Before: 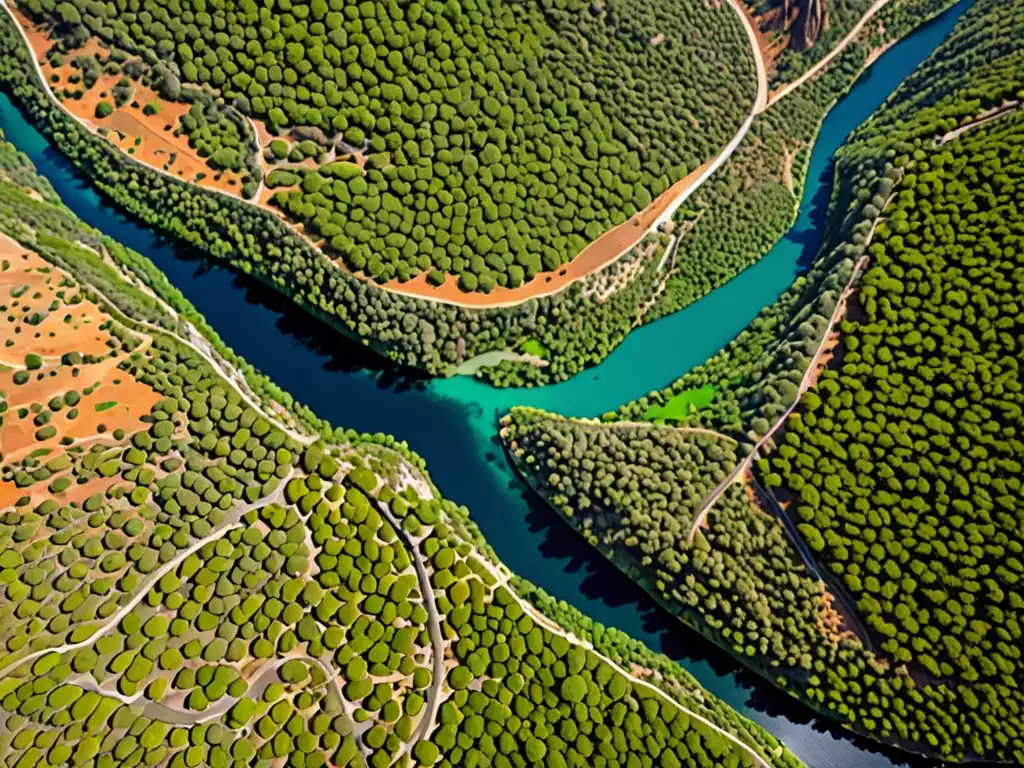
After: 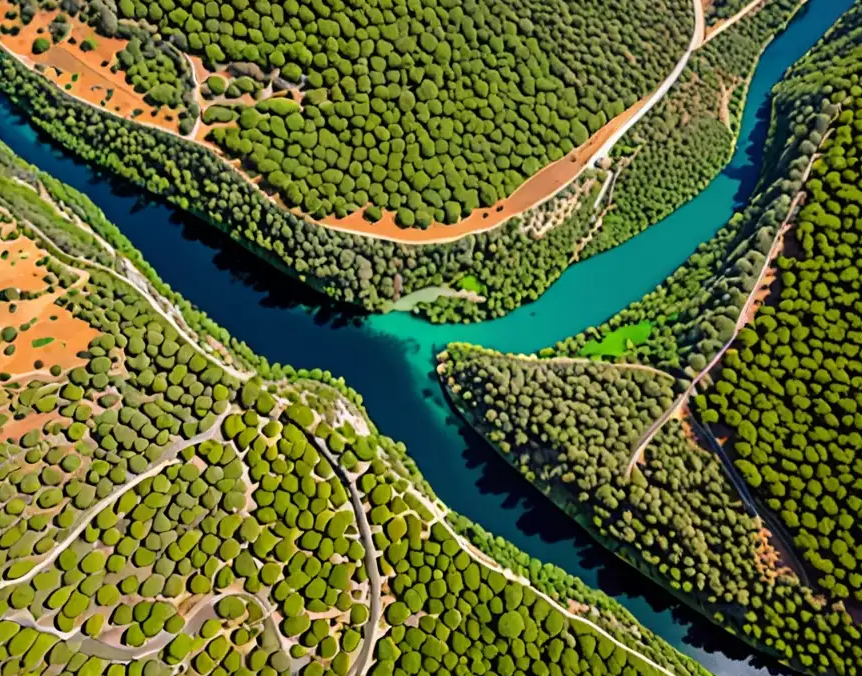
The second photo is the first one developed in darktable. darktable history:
crop: left 6.24%, top 8.419%, right 9.527%, bottom 3.527%
